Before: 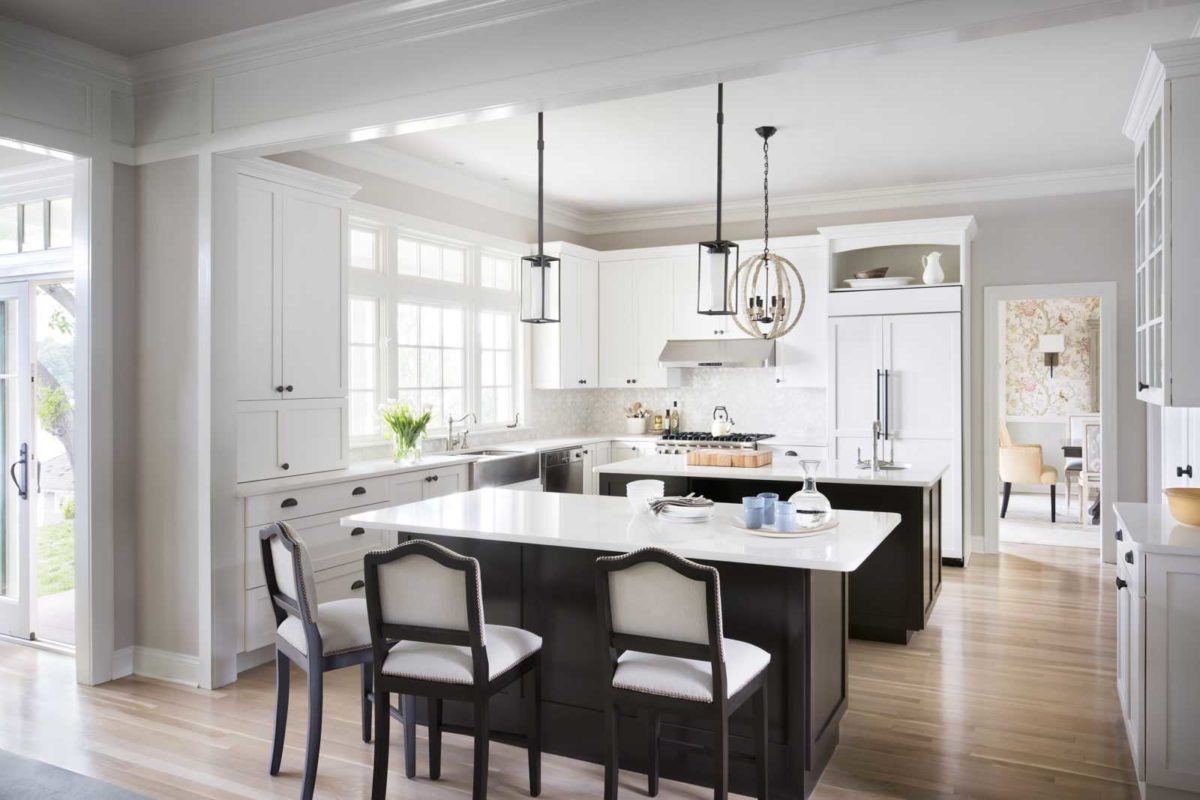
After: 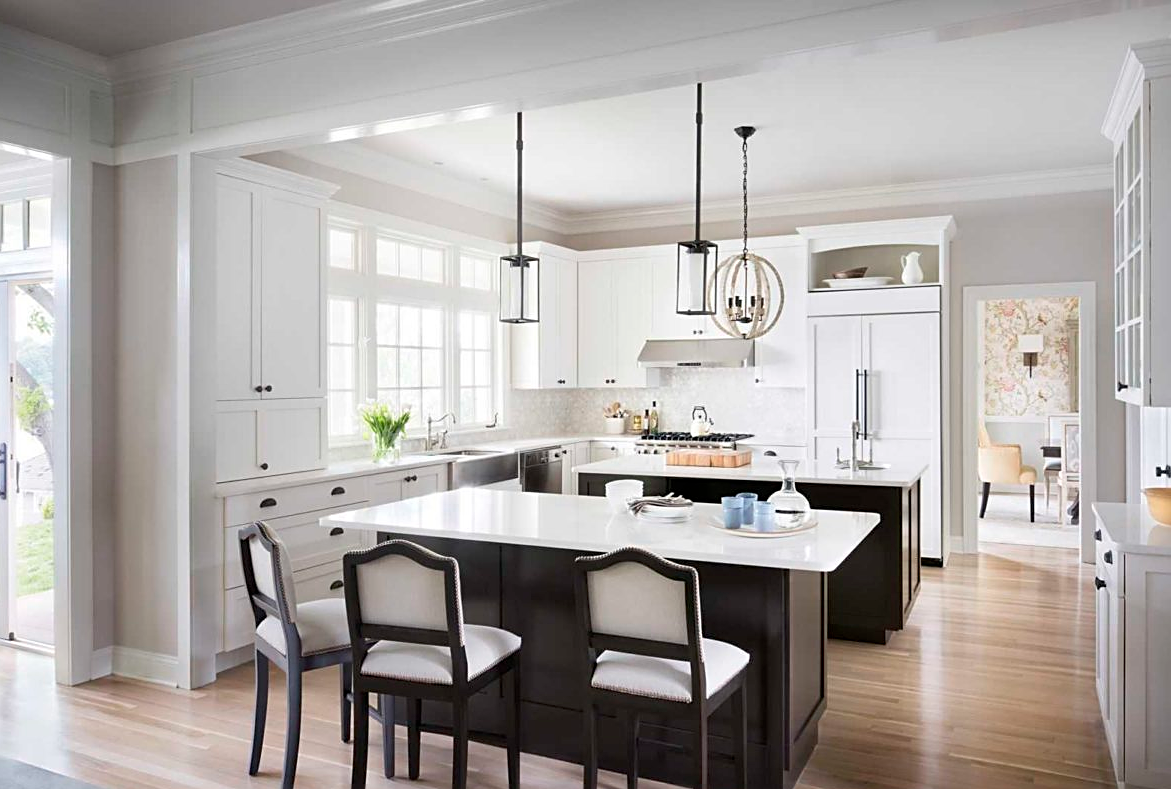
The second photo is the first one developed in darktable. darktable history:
sharpen: on, module defaults
tone equalizer: on, module defaults
crop and rotate: left 1.774%, right 0.633%, bottom 1.28%
